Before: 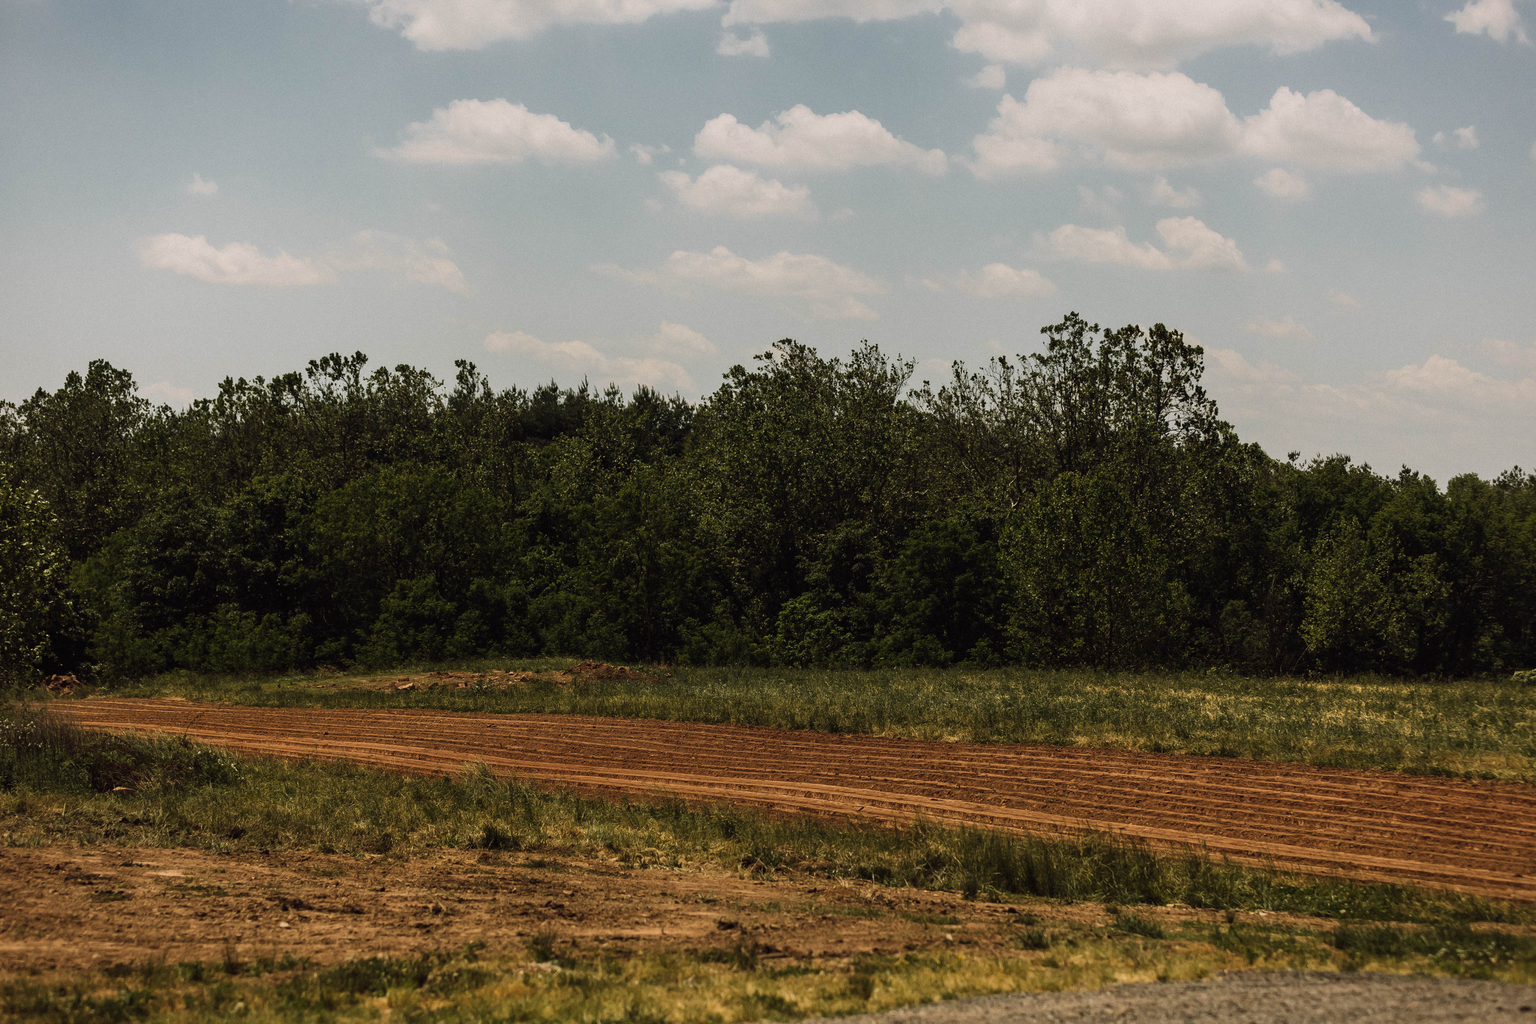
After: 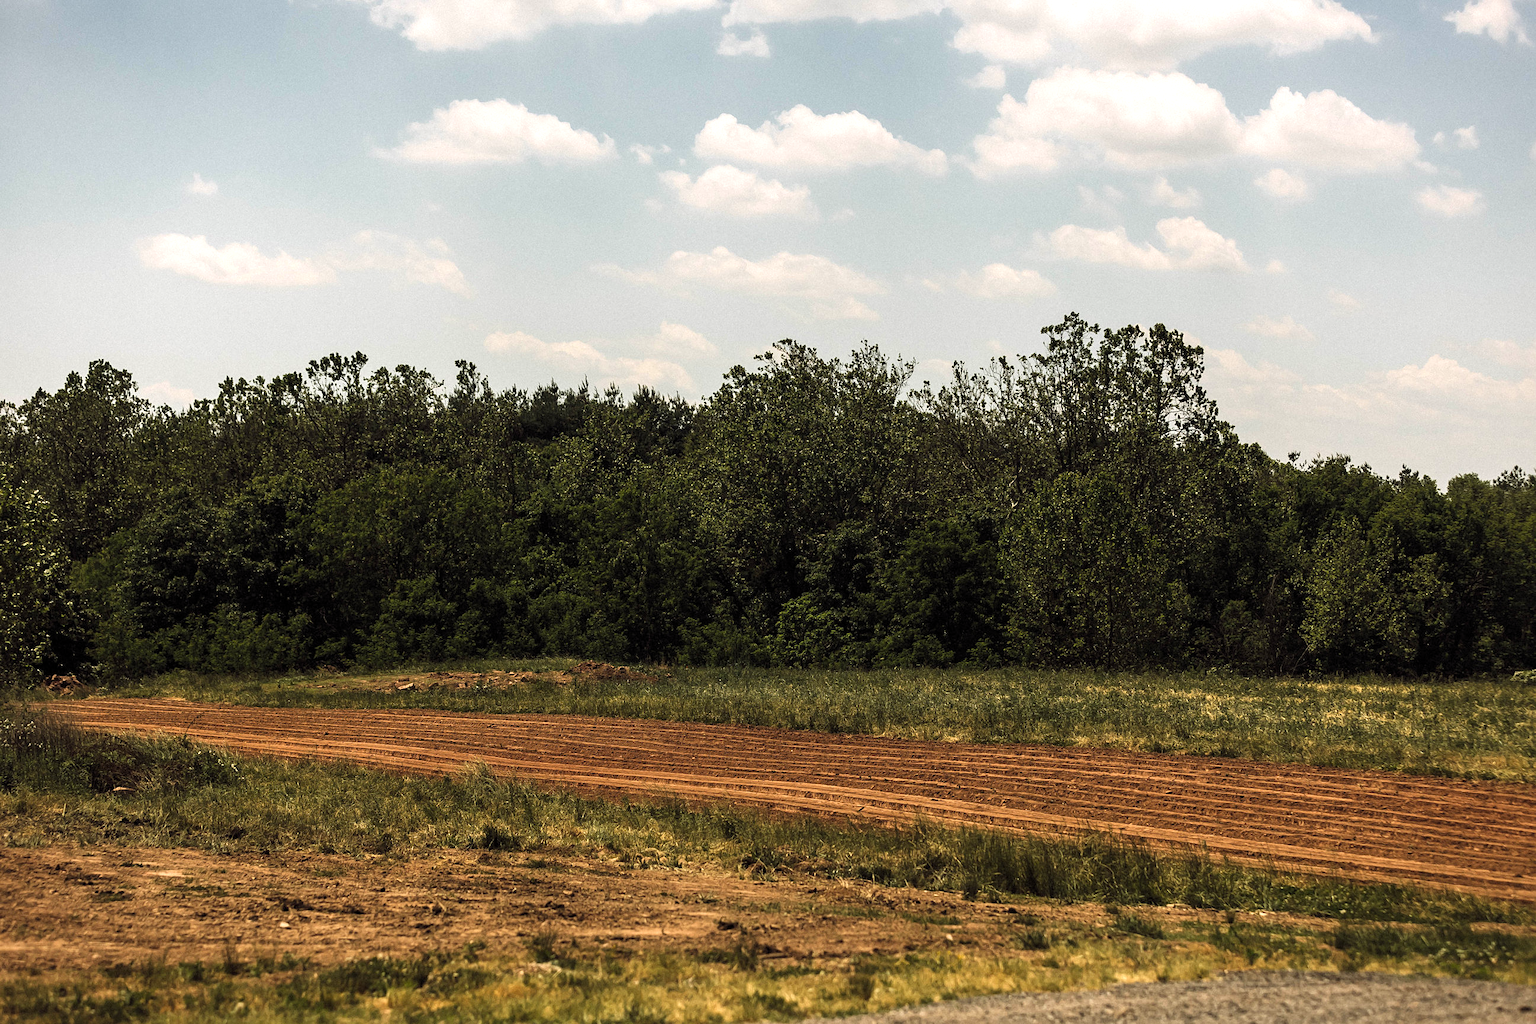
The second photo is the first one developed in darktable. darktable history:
levels: levels [0.026, 0.507, 0.987]
exposure: black level correction 0, exposure 0.702 EV, compensate exposure bias true, compensate highlight preservation false
sharpen: amount 0.207
